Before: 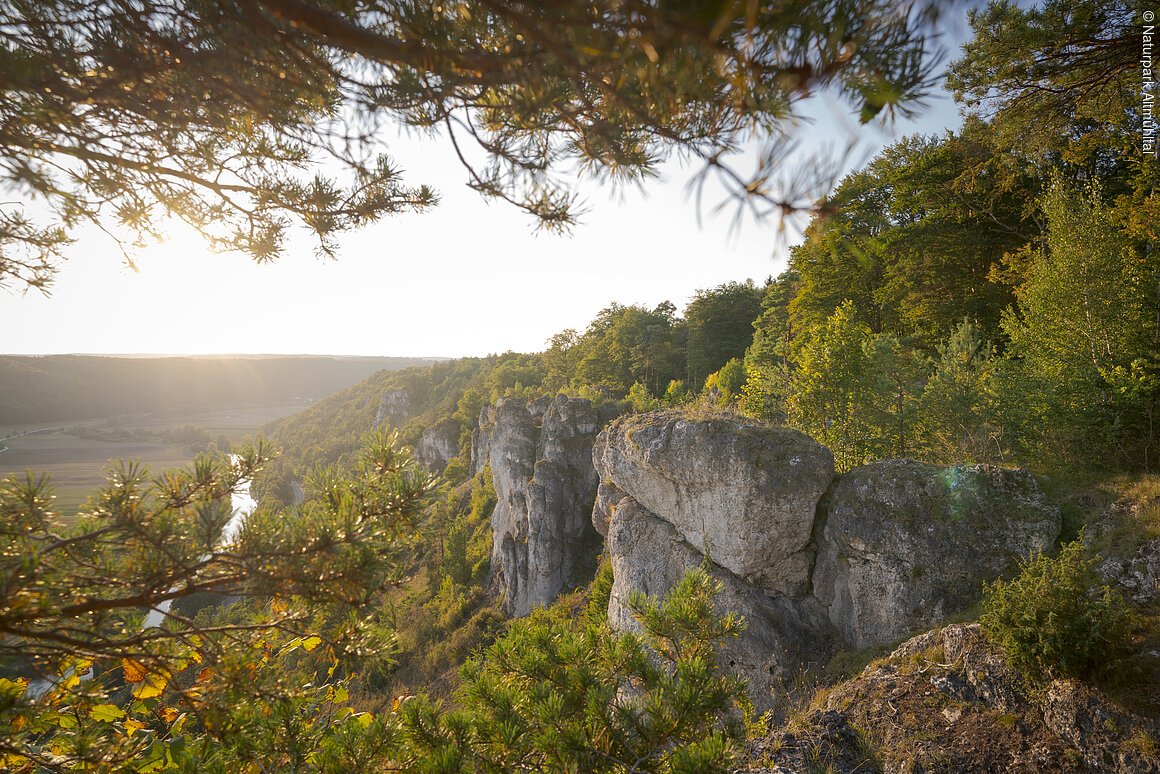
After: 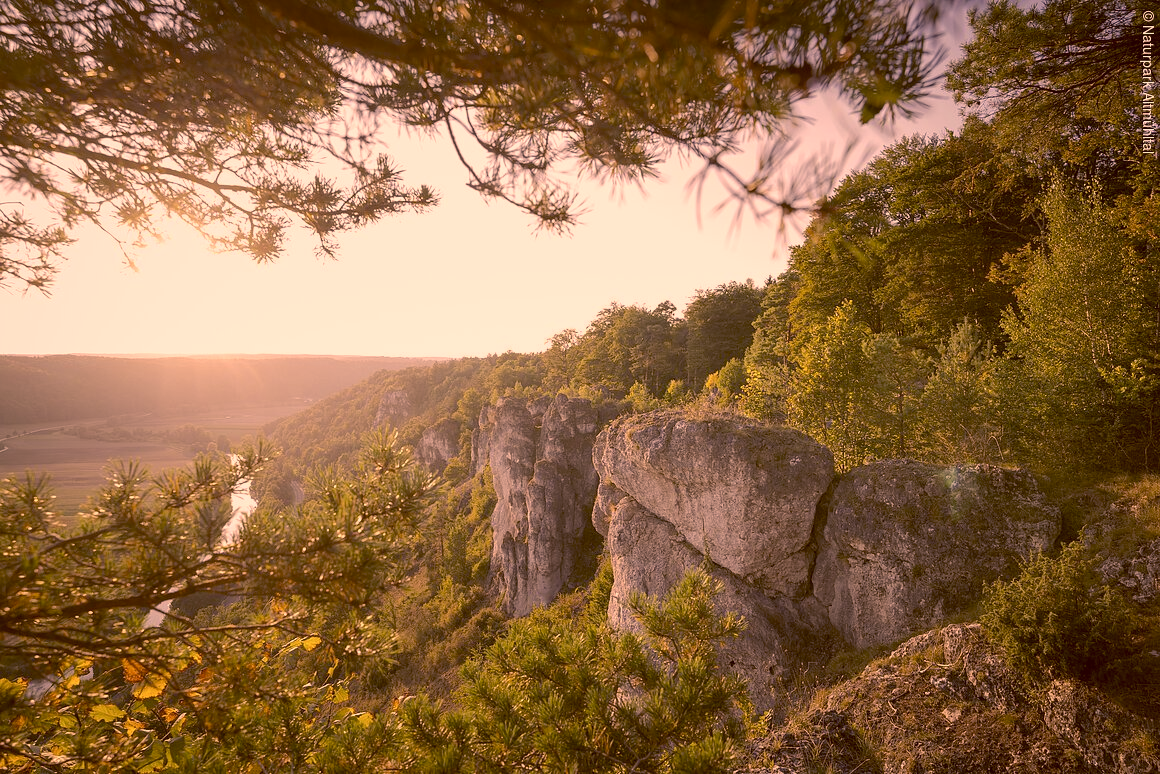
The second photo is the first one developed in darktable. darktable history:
color balance: lift [1, 1.015, 1.004, 0.985], gamma [1, 0.958, 0.971, 1.042], gain [1, 0.956, 0.977, 1.044]
color correction: highlights a* 40, highlights b* 40, saturation 0.69
